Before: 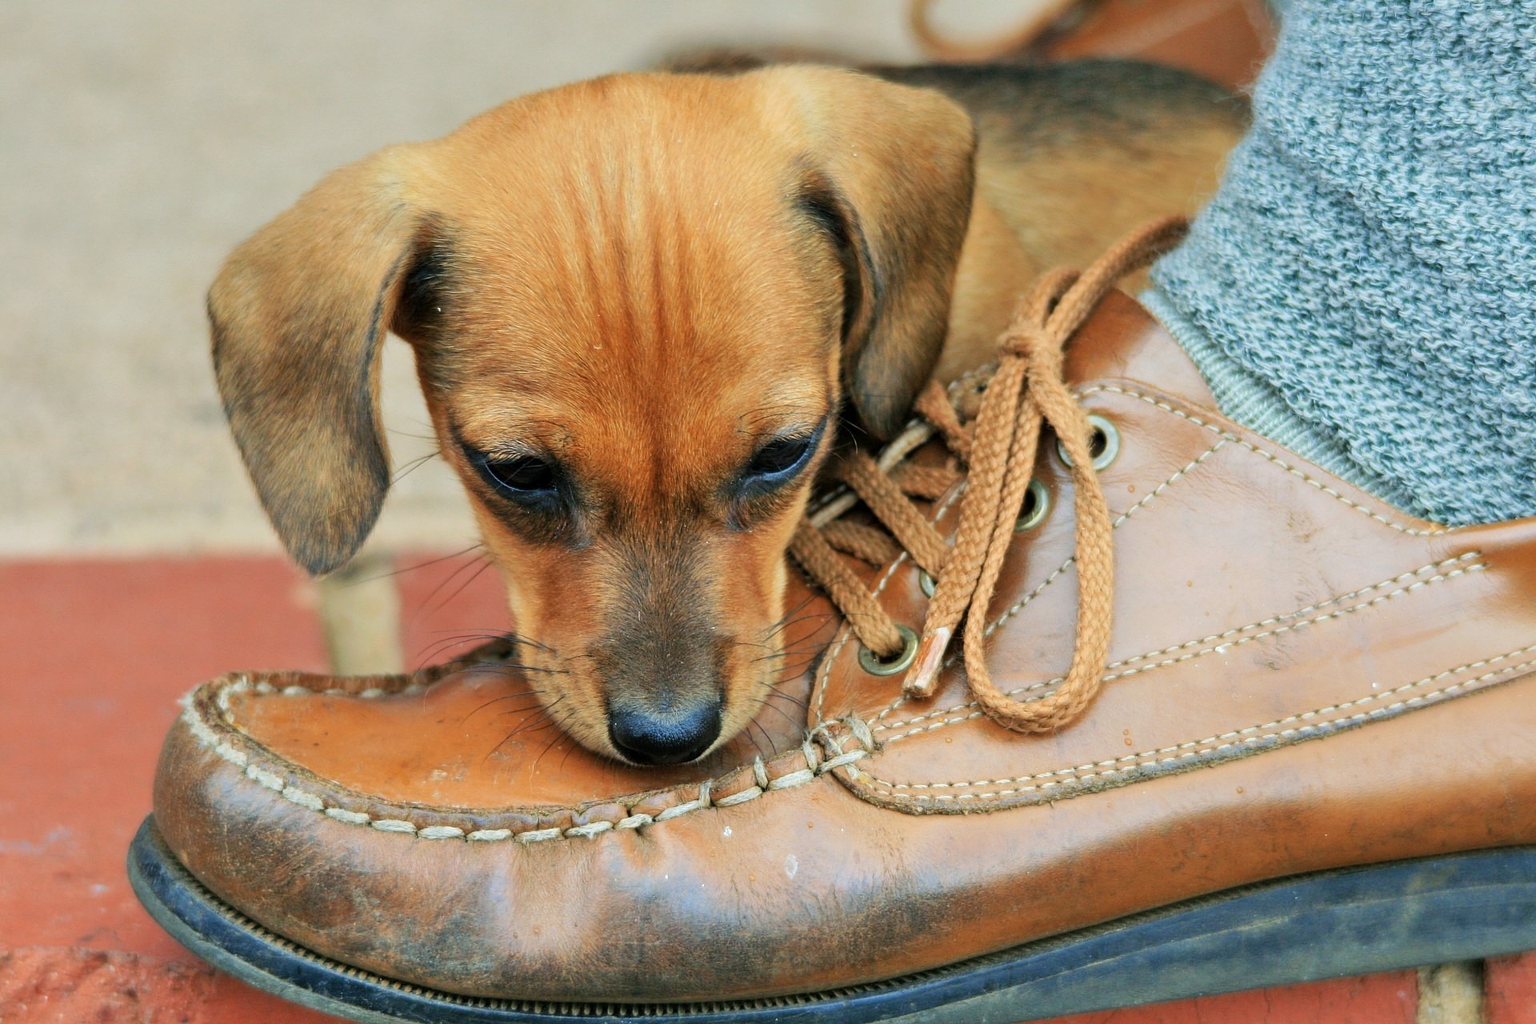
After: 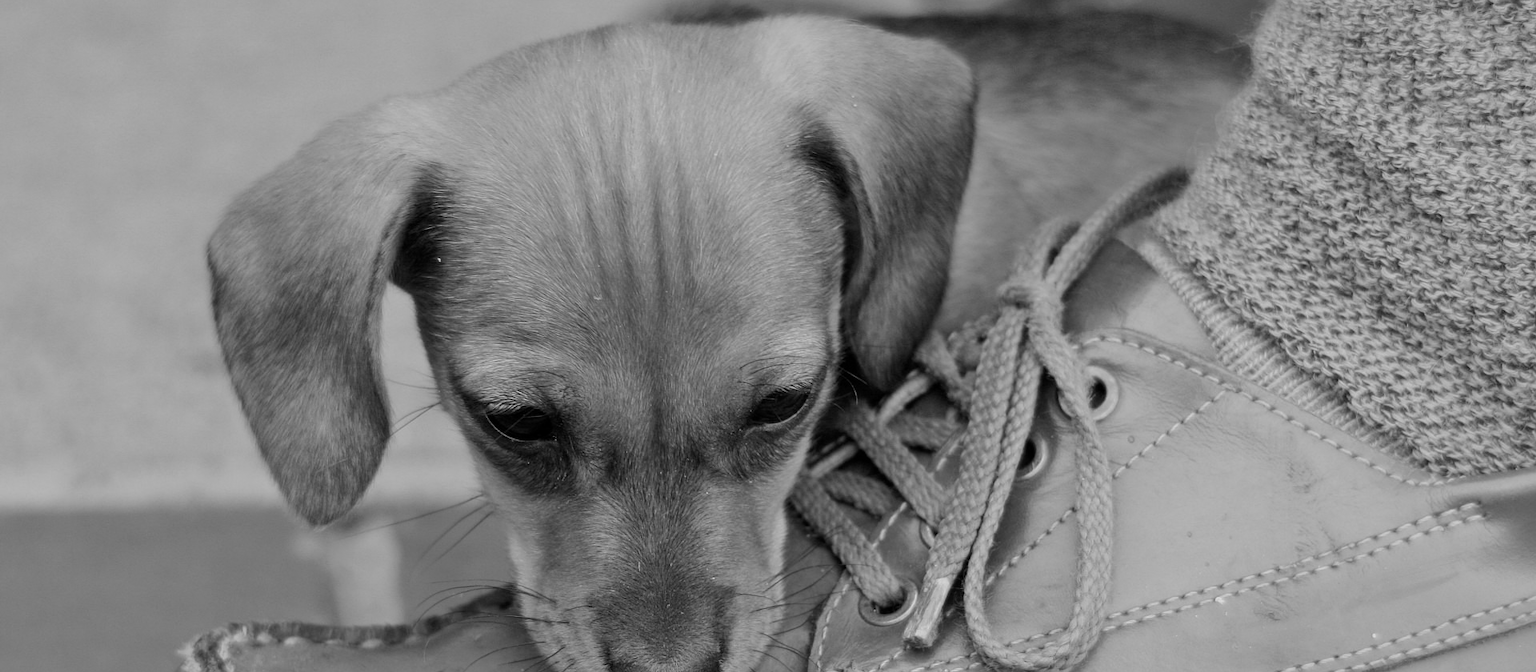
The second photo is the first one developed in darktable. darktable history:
exposure: exposure -0.462 EV, compensate highlight preservation false
contrast brightness saturation: saturation -0.05
monochrome: a -6.99, b 35.61, size 1.4
crop and rotate: top 4.848%, bottom 29.503%
